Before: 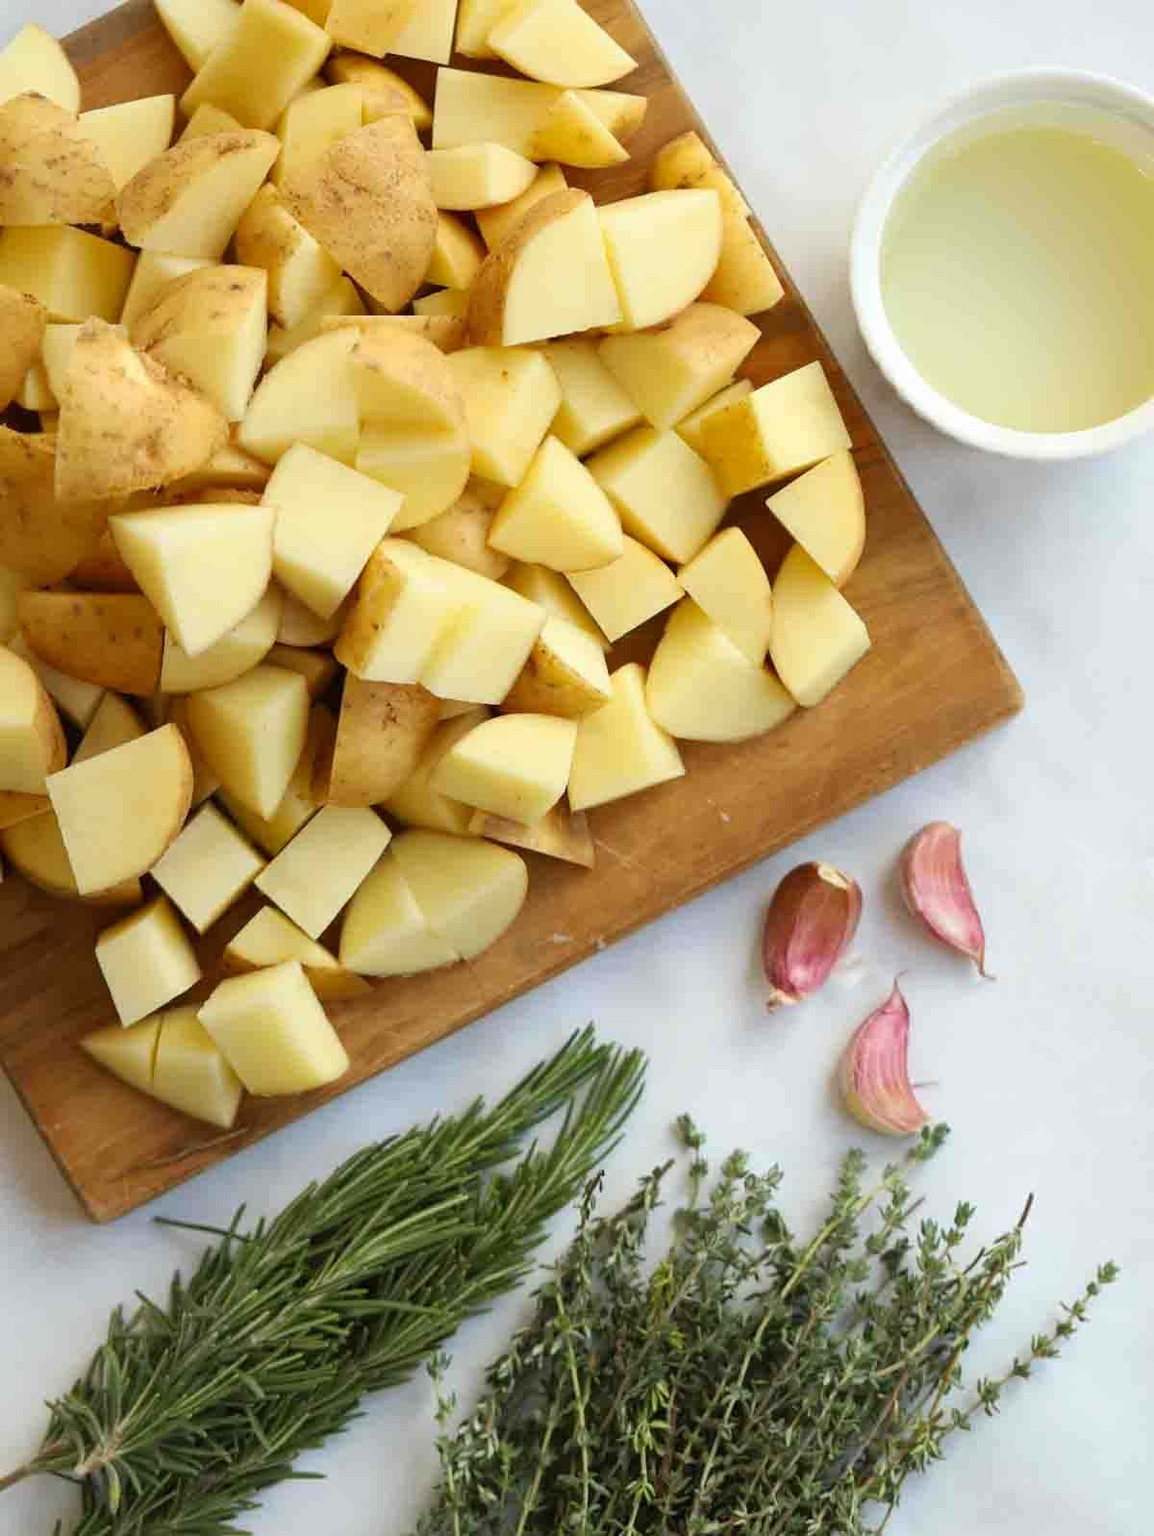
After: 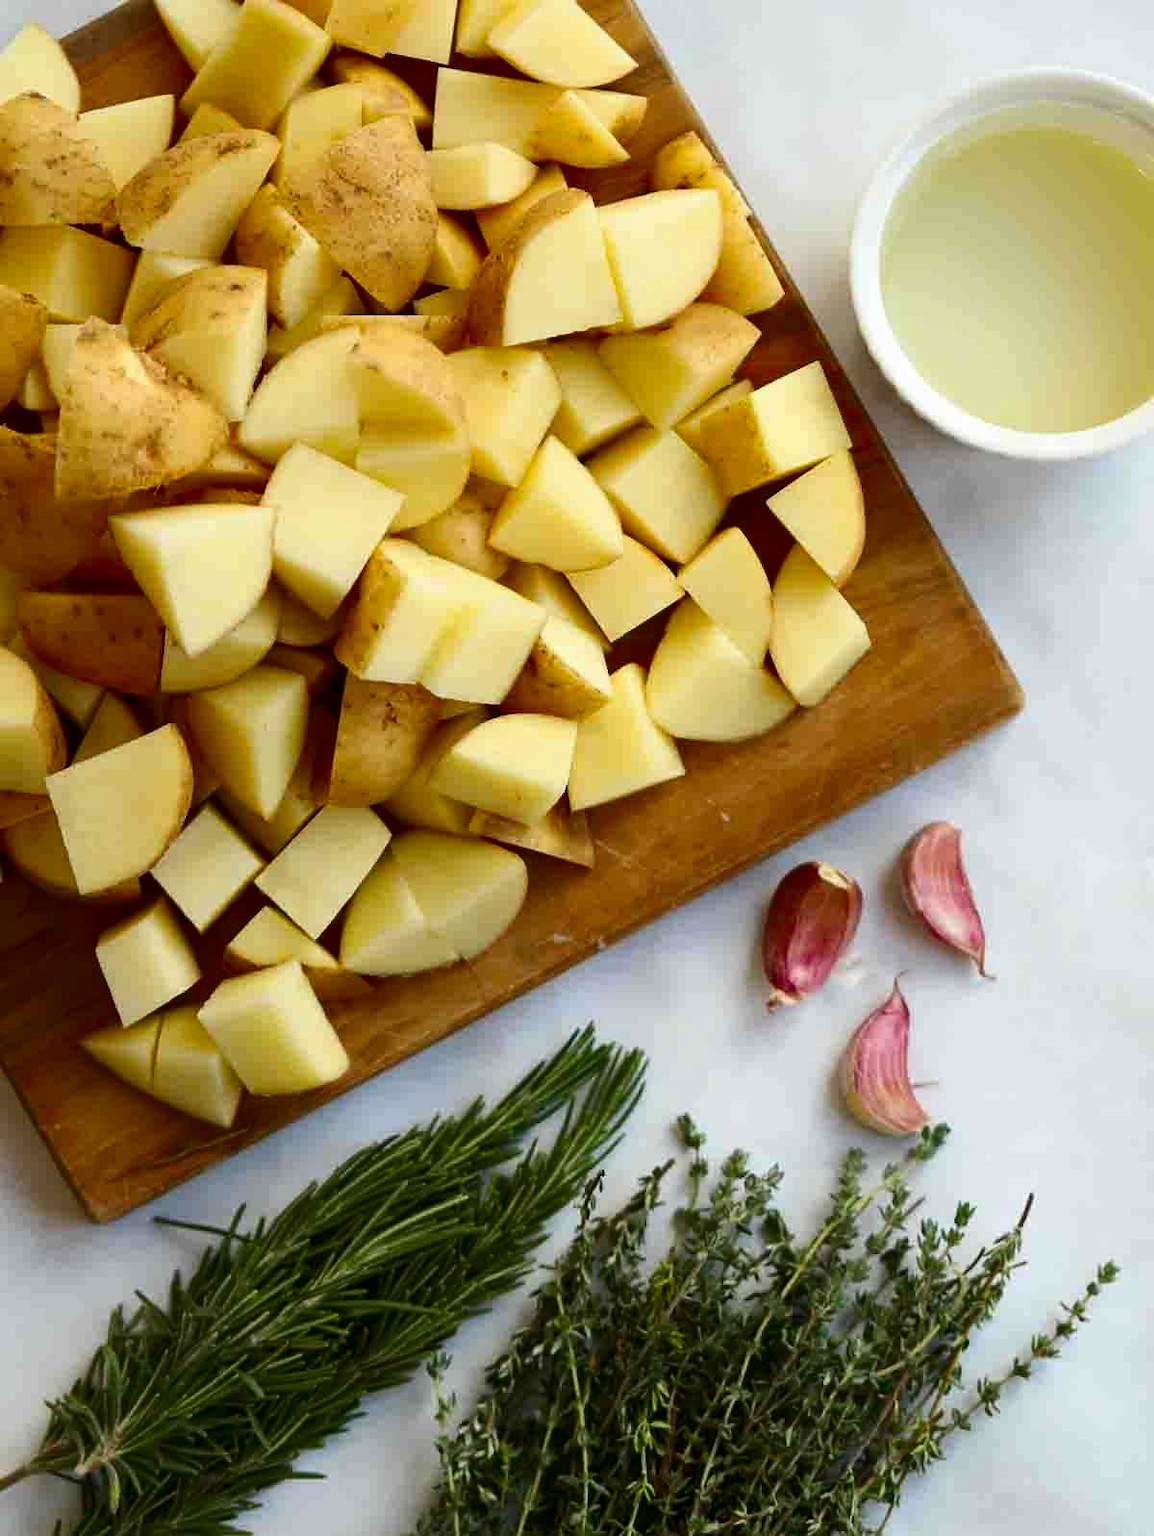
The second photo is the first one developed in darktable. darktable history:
contrast brightness saturation: contrast 0.125, brightness -0.239, saturation 0.138
